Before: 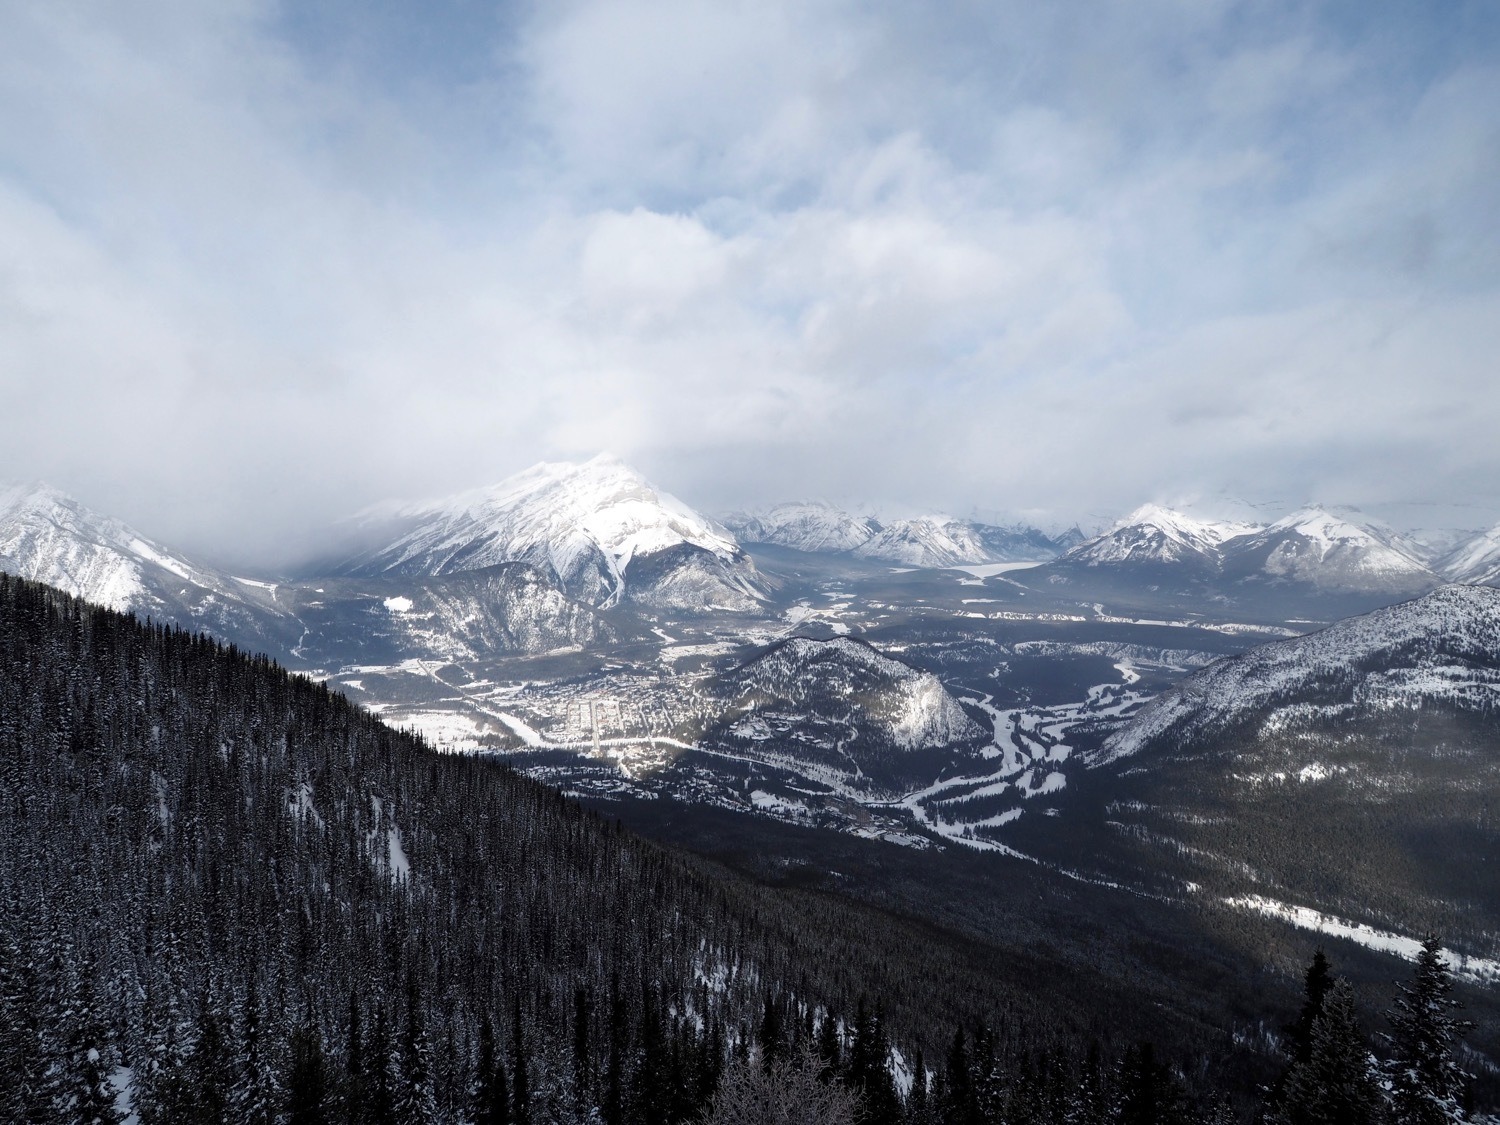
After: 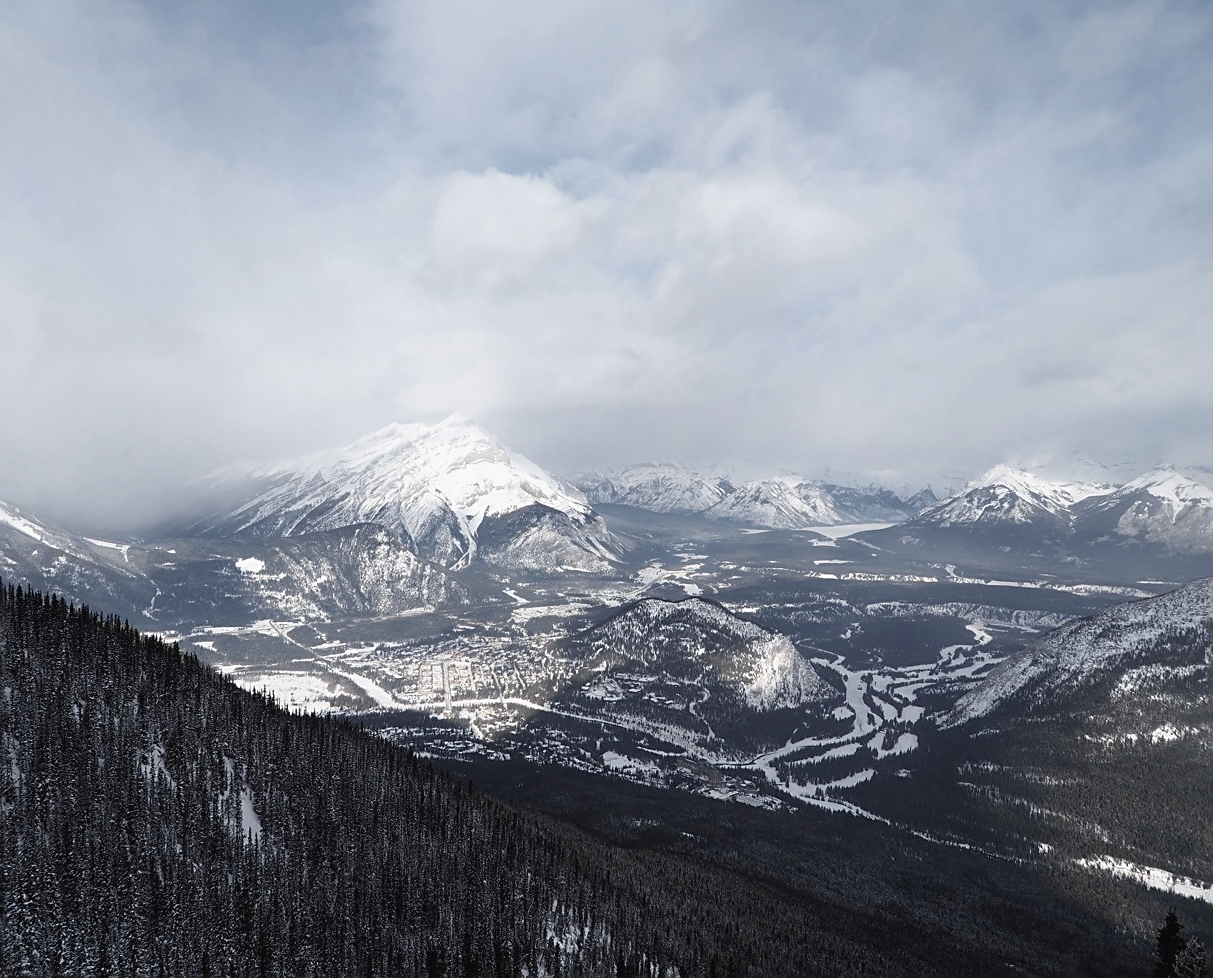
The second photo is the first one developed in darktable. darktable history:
crop: left 9.929%, top 3.475%, right 9.188%, bottom 9.529%
velvia: on, module defaults
sharpen: on, module defaults
contrast brightness saturation: contrast -0.05, saturation -0.41
